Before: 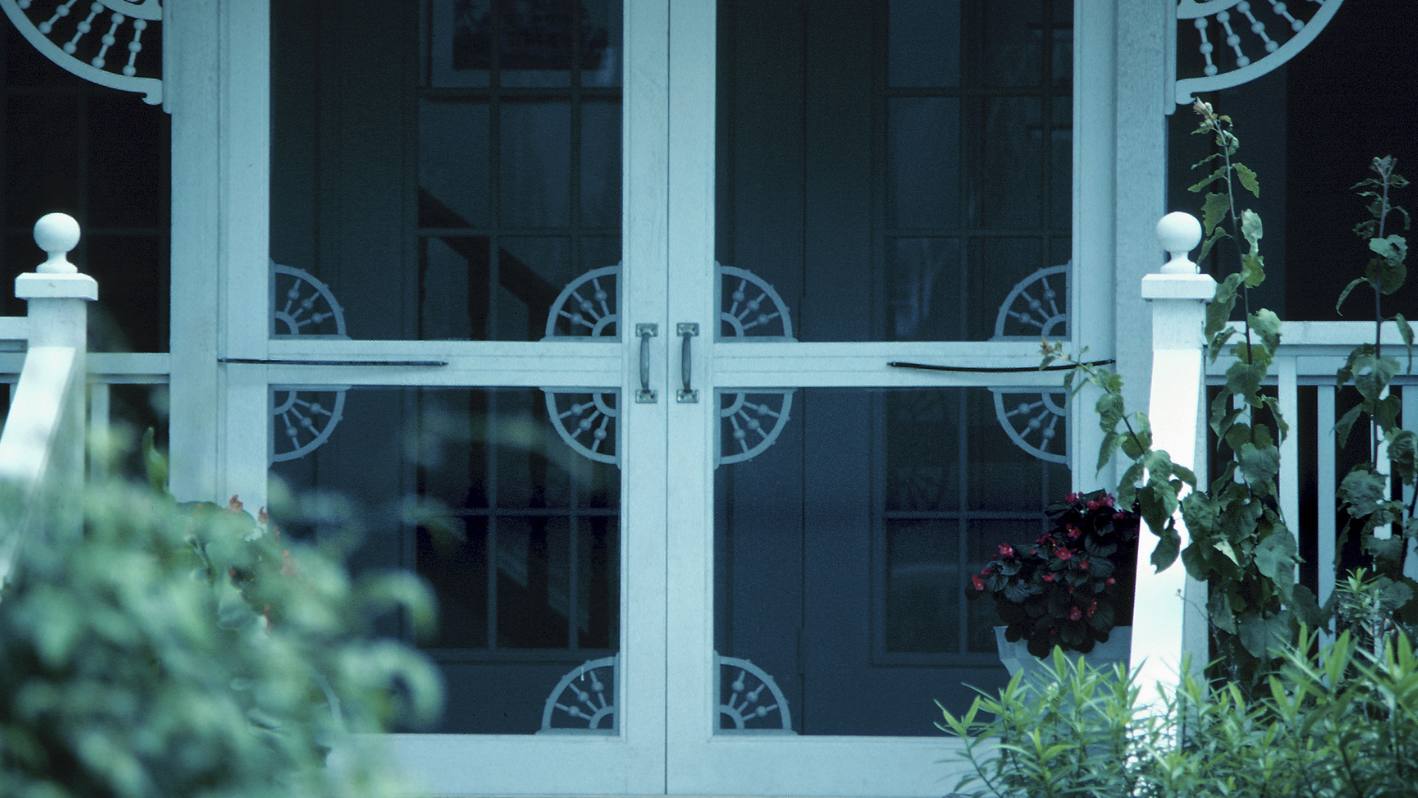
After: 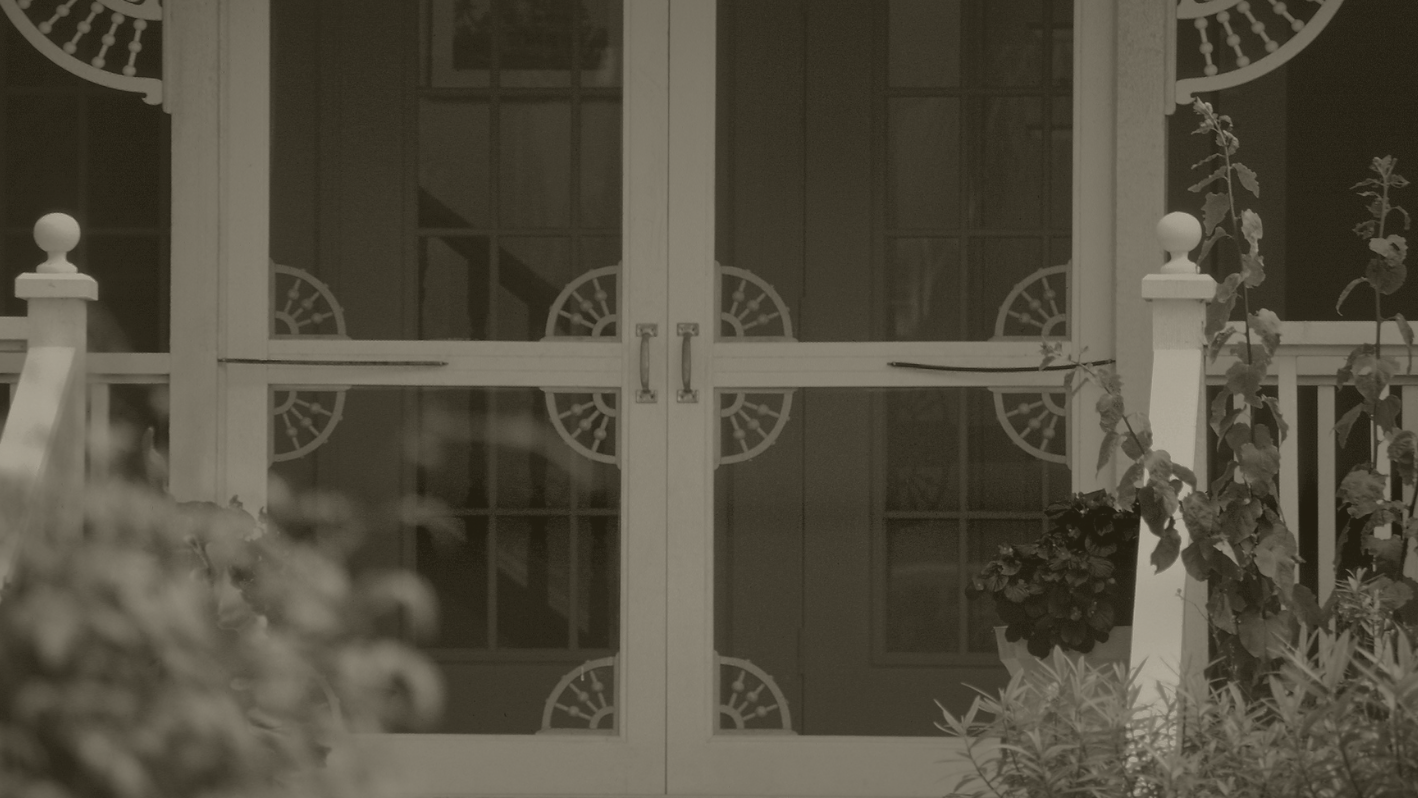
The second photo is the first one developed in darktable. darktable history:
shadows and highlights: shadows 40, highlights -60
colorize: hue 41.44°, saturation 22%, source mix 60%, lightness 10.61%
